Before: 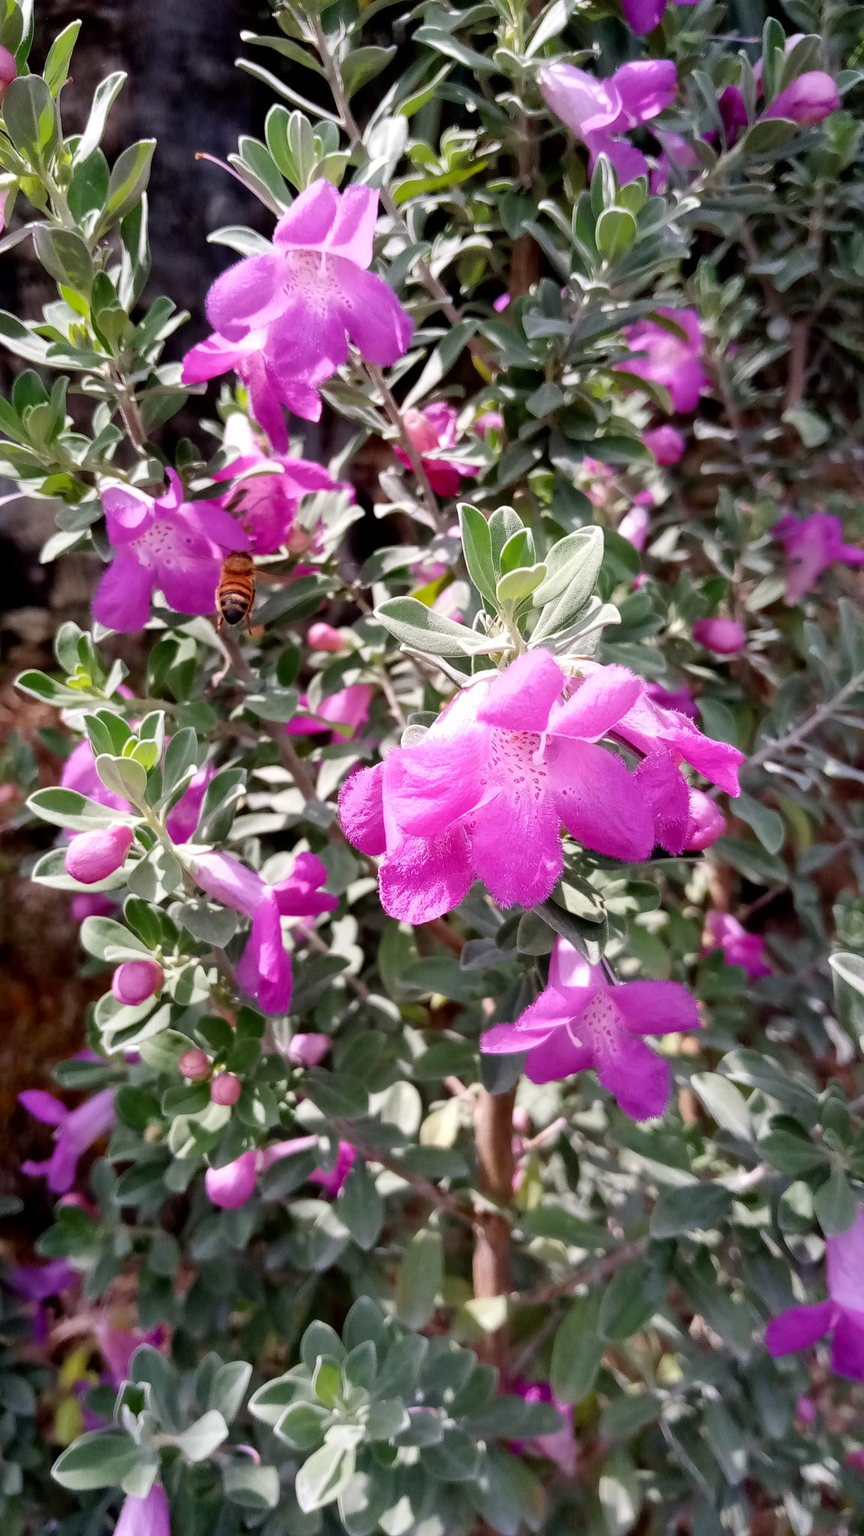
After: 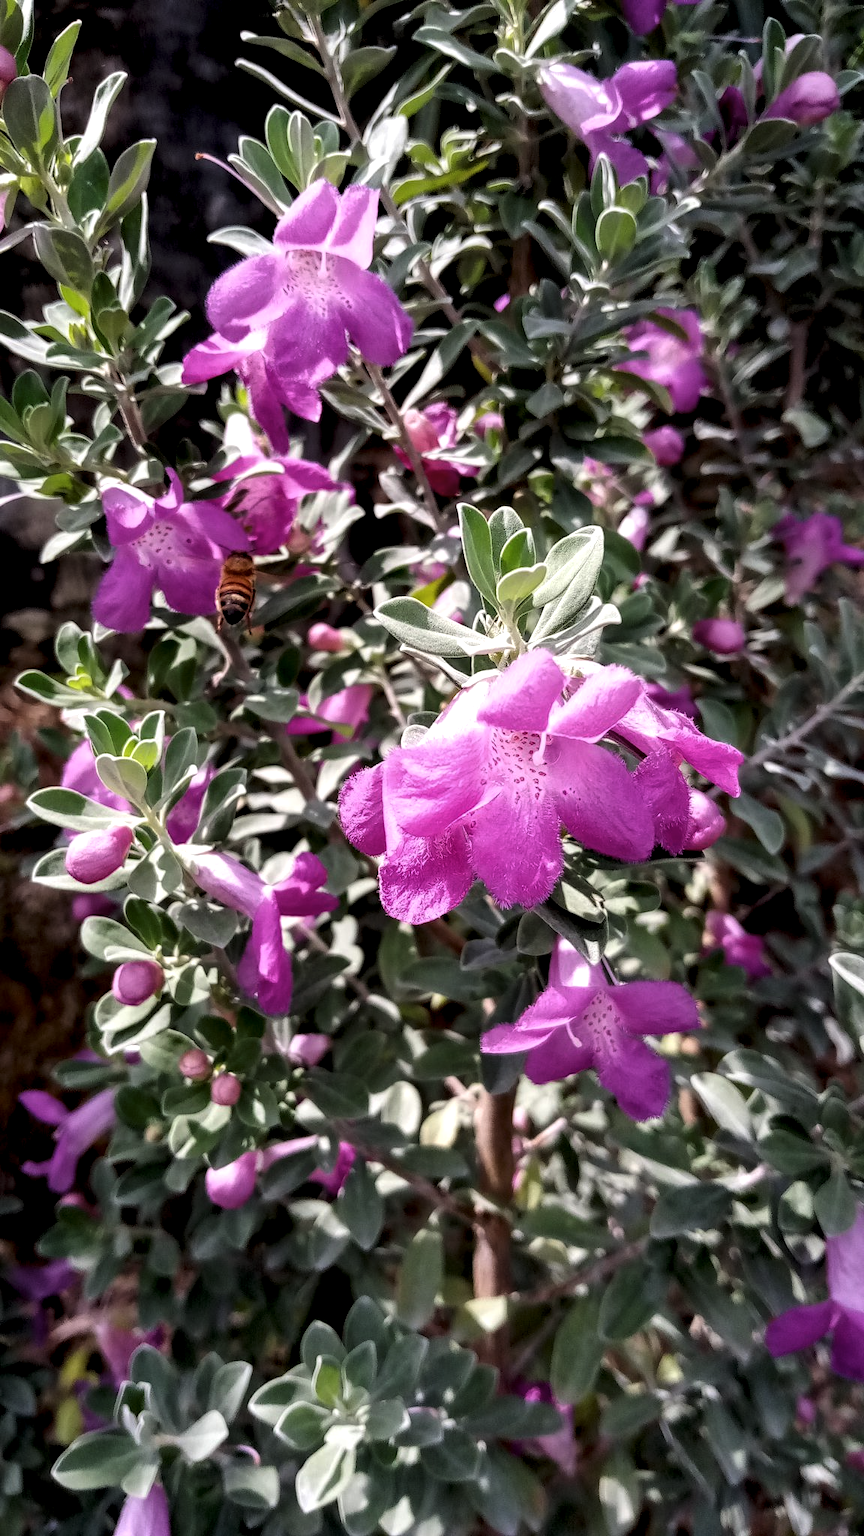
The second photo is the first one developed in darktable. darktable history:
levels: levels [0.029, 0.545, 0.971]
local contrast: highlights 28%, shadows 73%, midtone range 0.746
